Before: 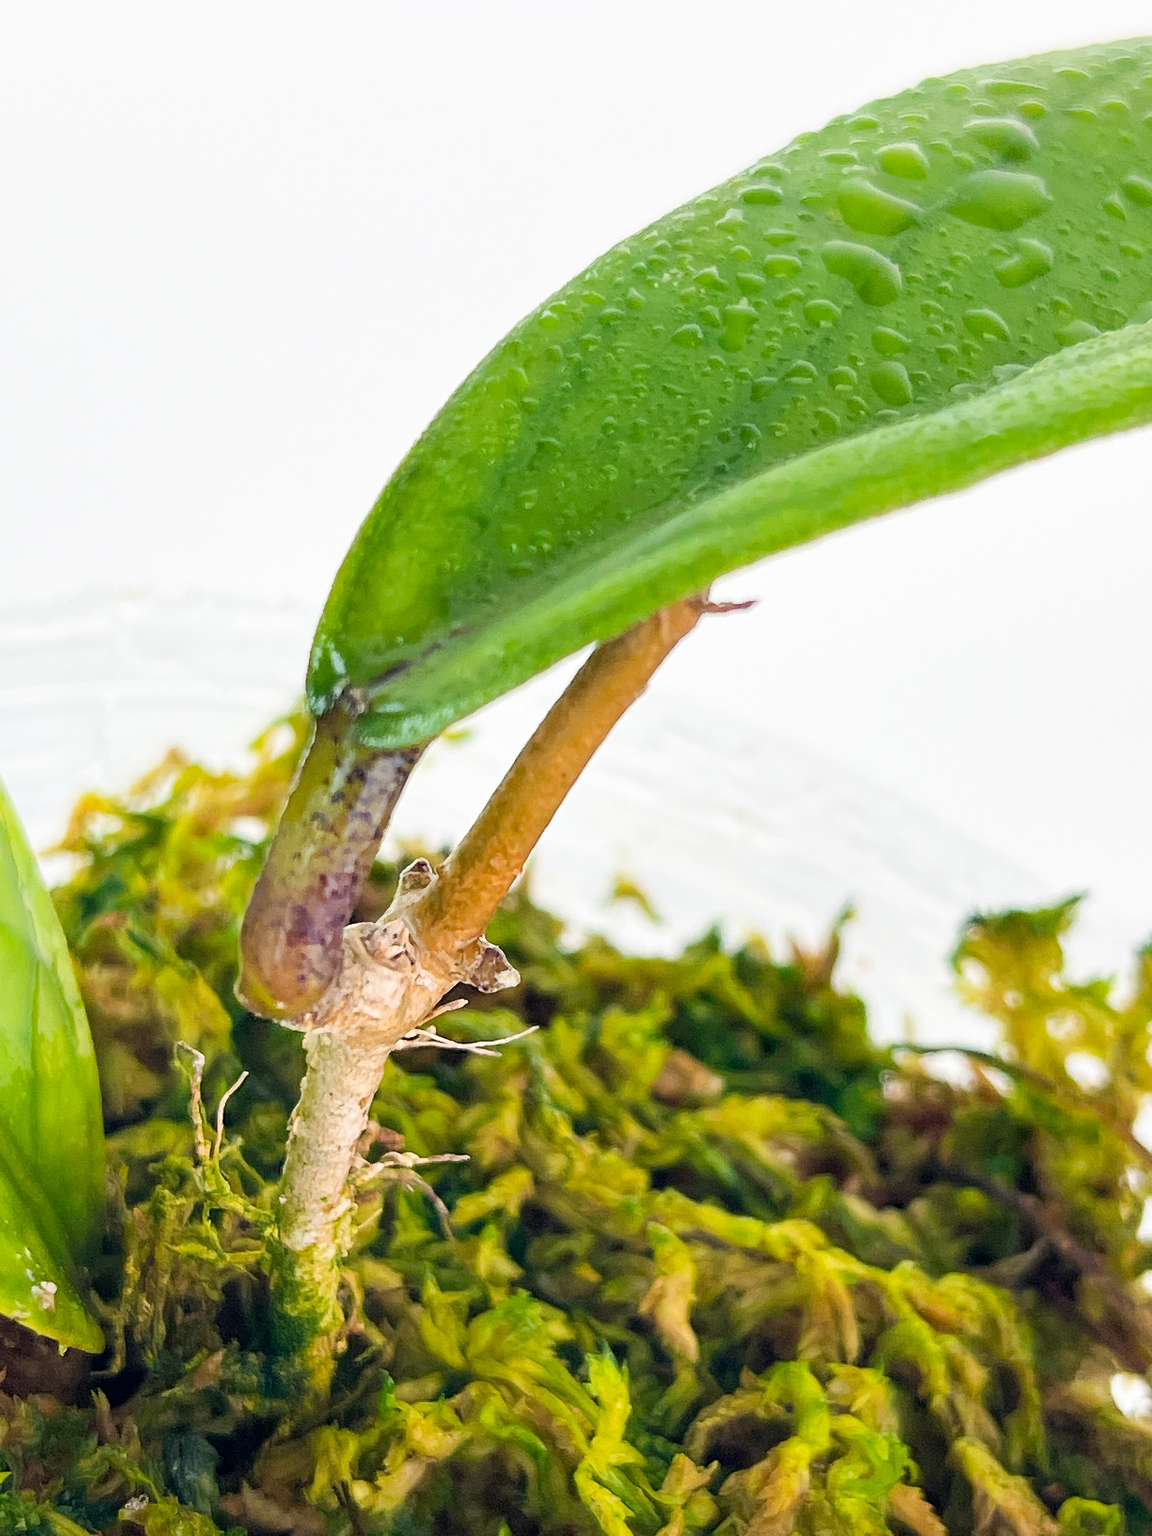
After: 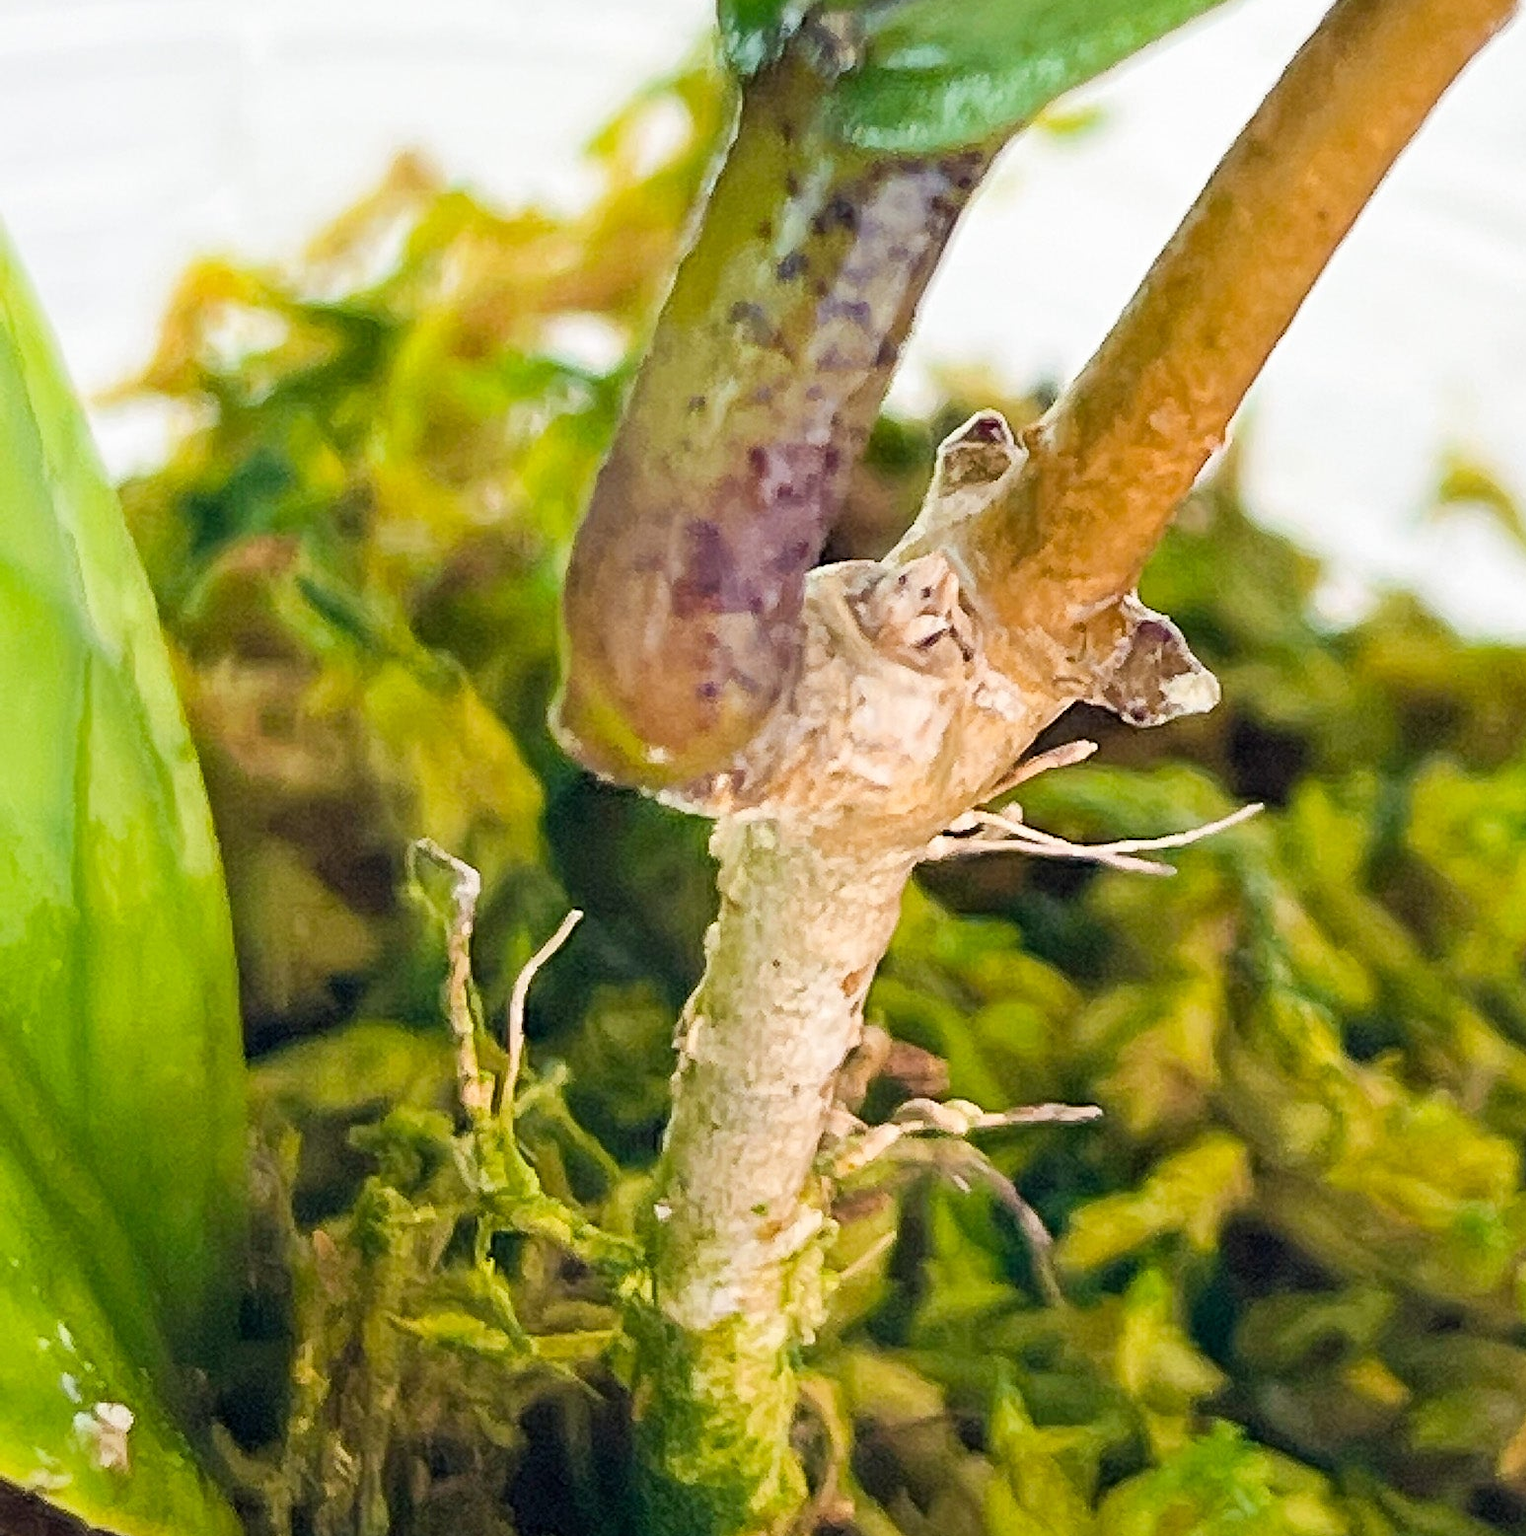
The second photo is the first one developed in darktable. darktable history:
crop: top 44.483%, right 43.492%, bottom 12.85%
